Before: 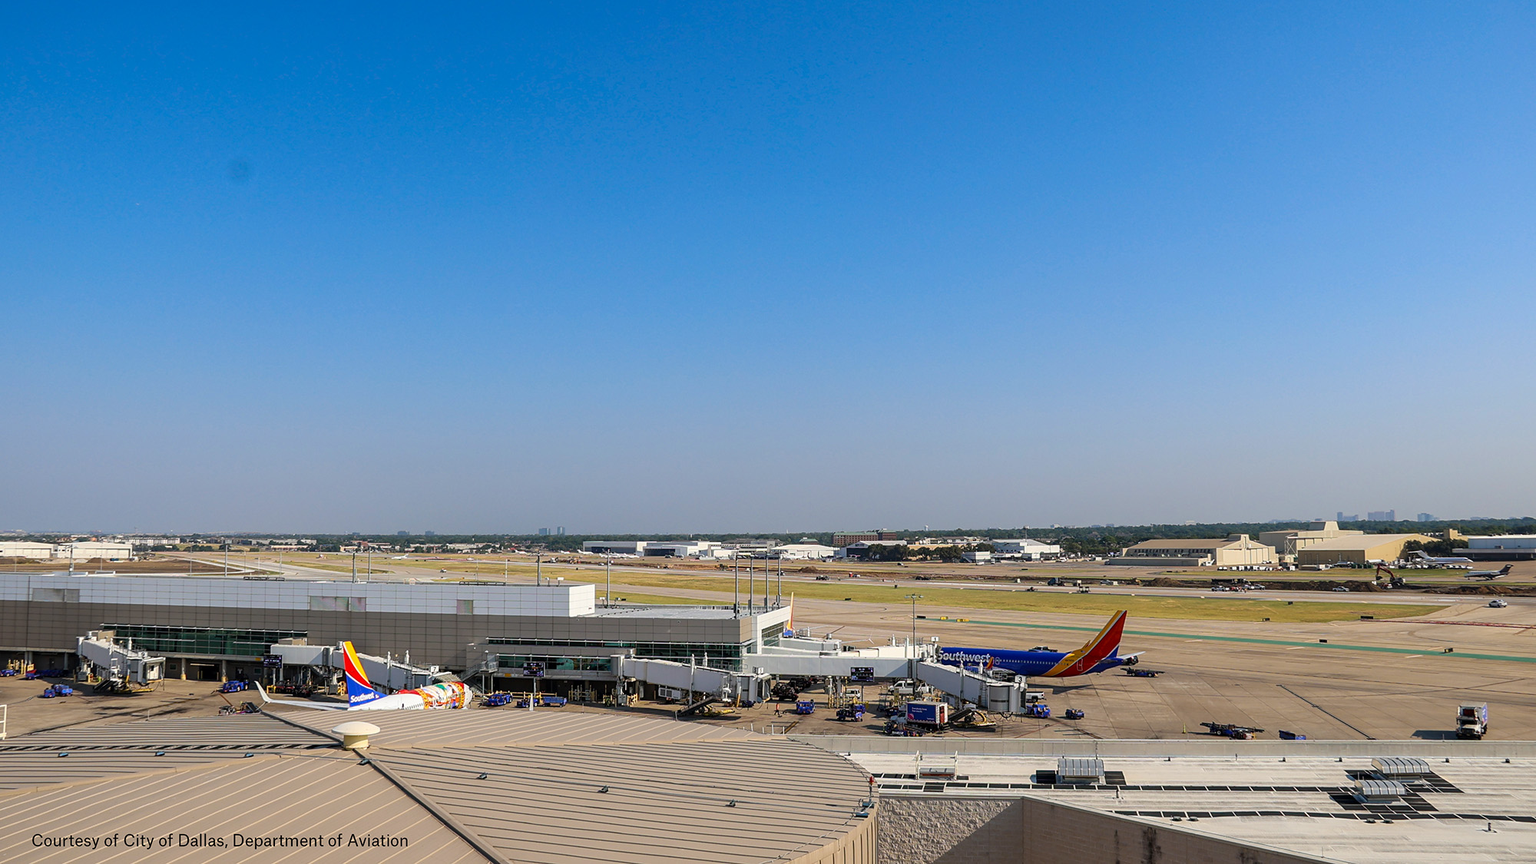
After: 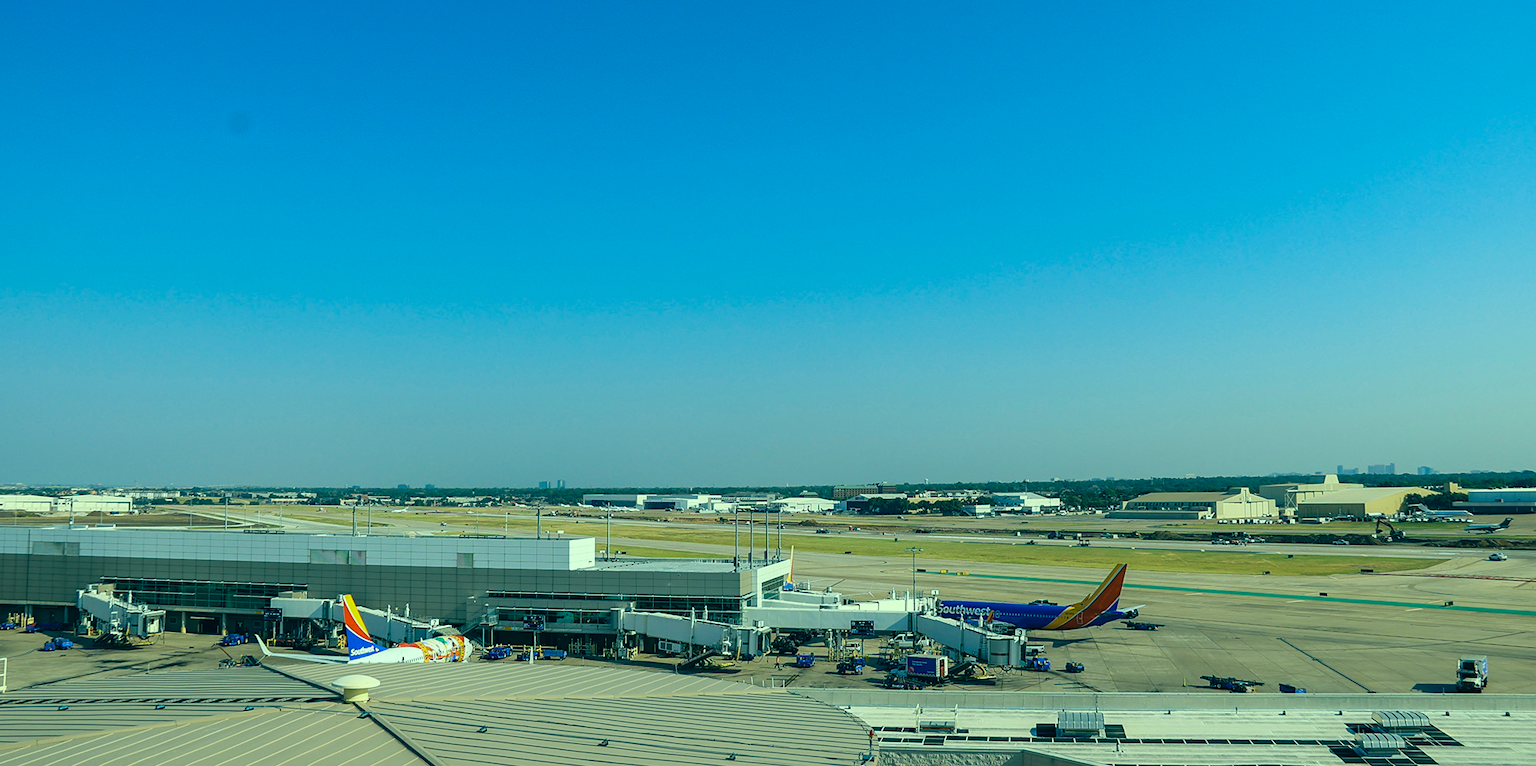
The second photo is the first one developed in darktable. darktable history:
crop and rotate: top 5.44%, bottom 5.791%
color correction: highlights a* -19.91, highlights b* 9.8, shadows a* -21.06, shadows b* -10.26
tone equalizer: on, module defaults
